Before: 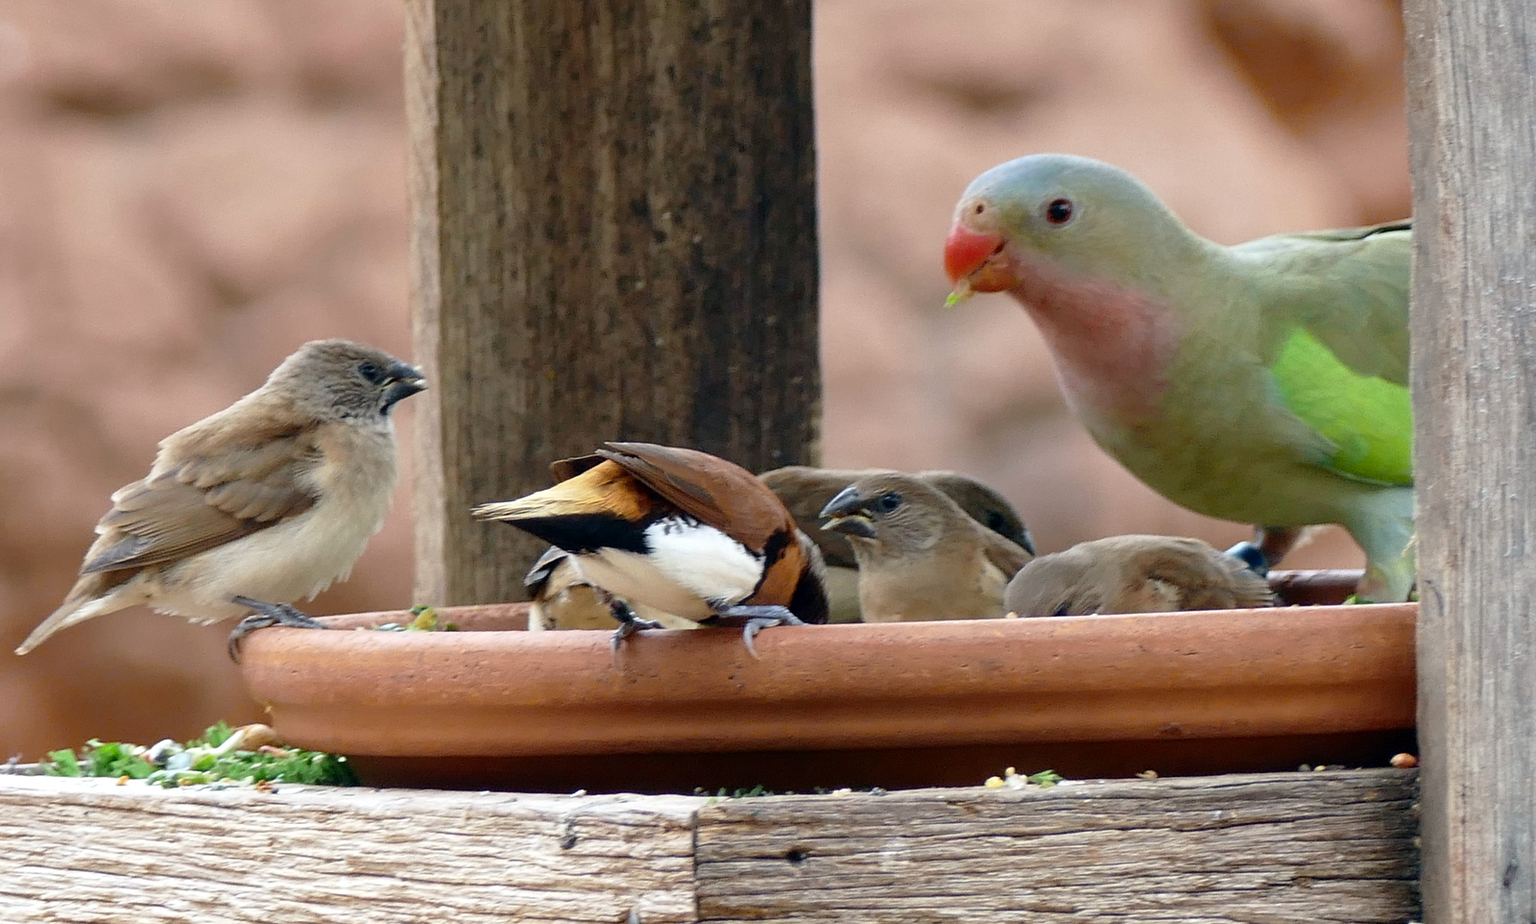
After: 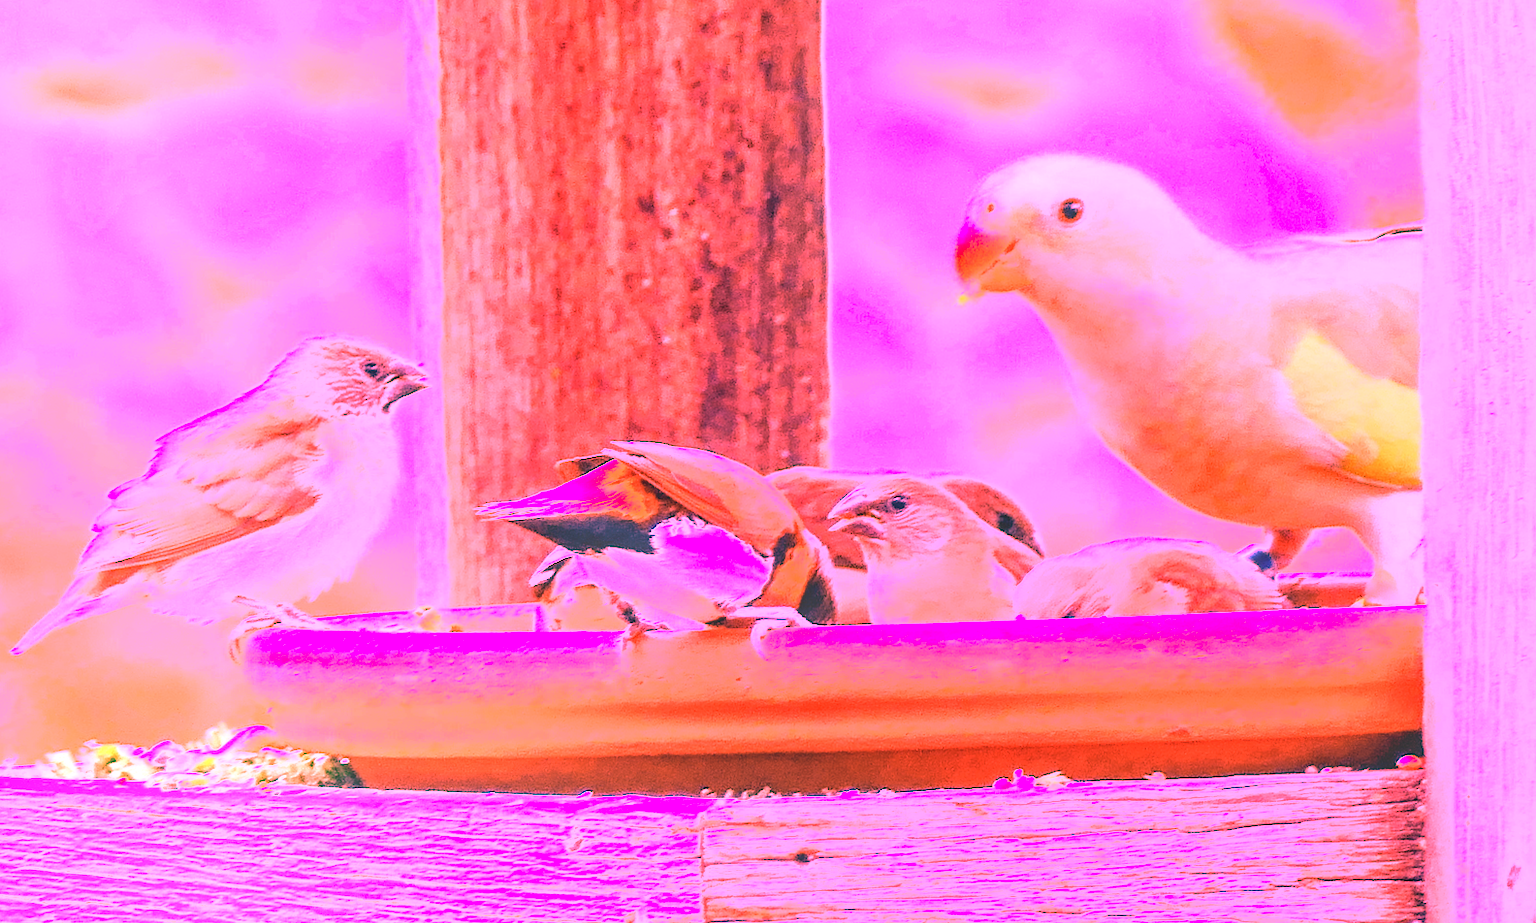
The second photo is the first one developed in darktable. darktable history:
exposure: exposure 0.4 EV, compensate highlight preservation false
rotate and perspective: rotation 0.174°, lens shift (vertical) 0.013, lens shift (horizontal) 0.019, shear 0.001, automatic cropping original format, crop left 0.007, crop right 0.991, crop top 0.016, crop bottom 0.997
white balance: red 4.26, blue 1.802
local contrast: on, module defaults
